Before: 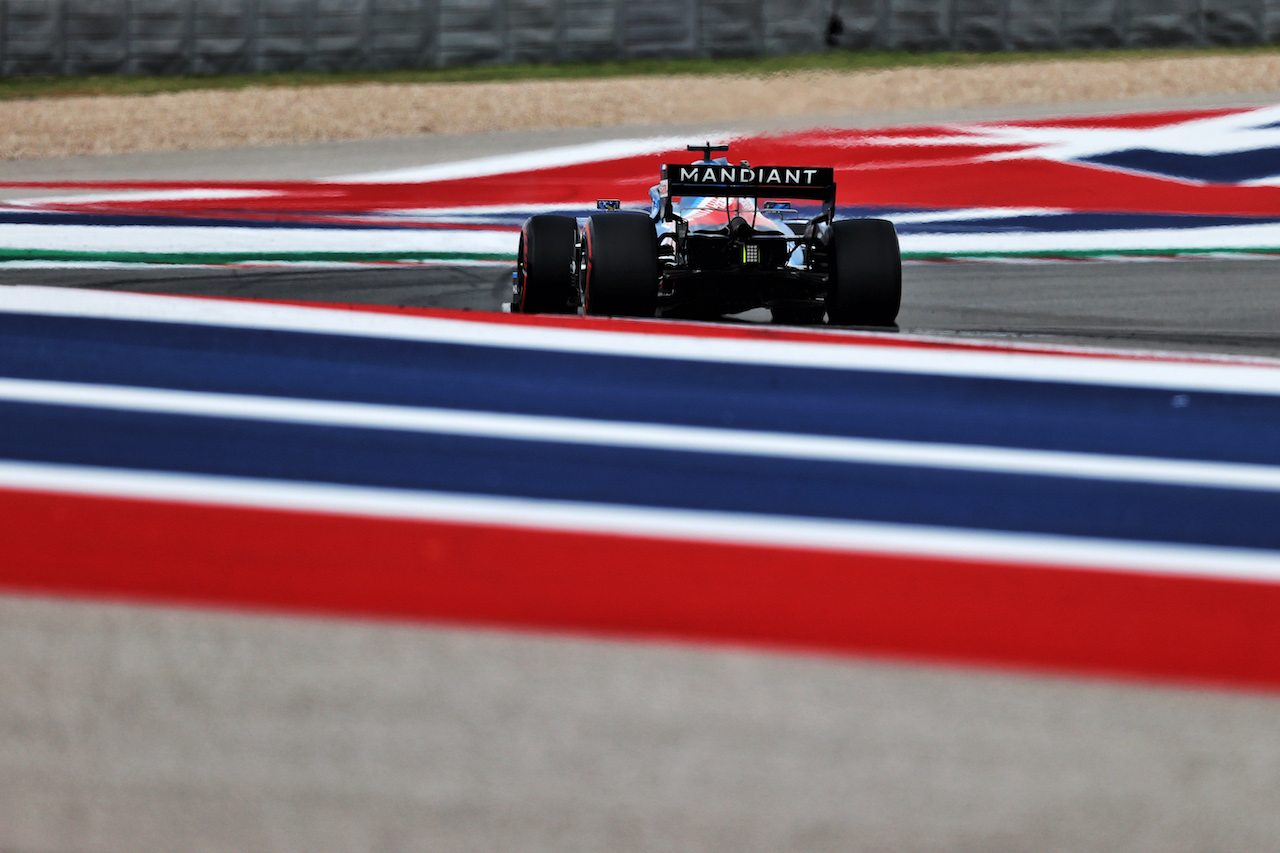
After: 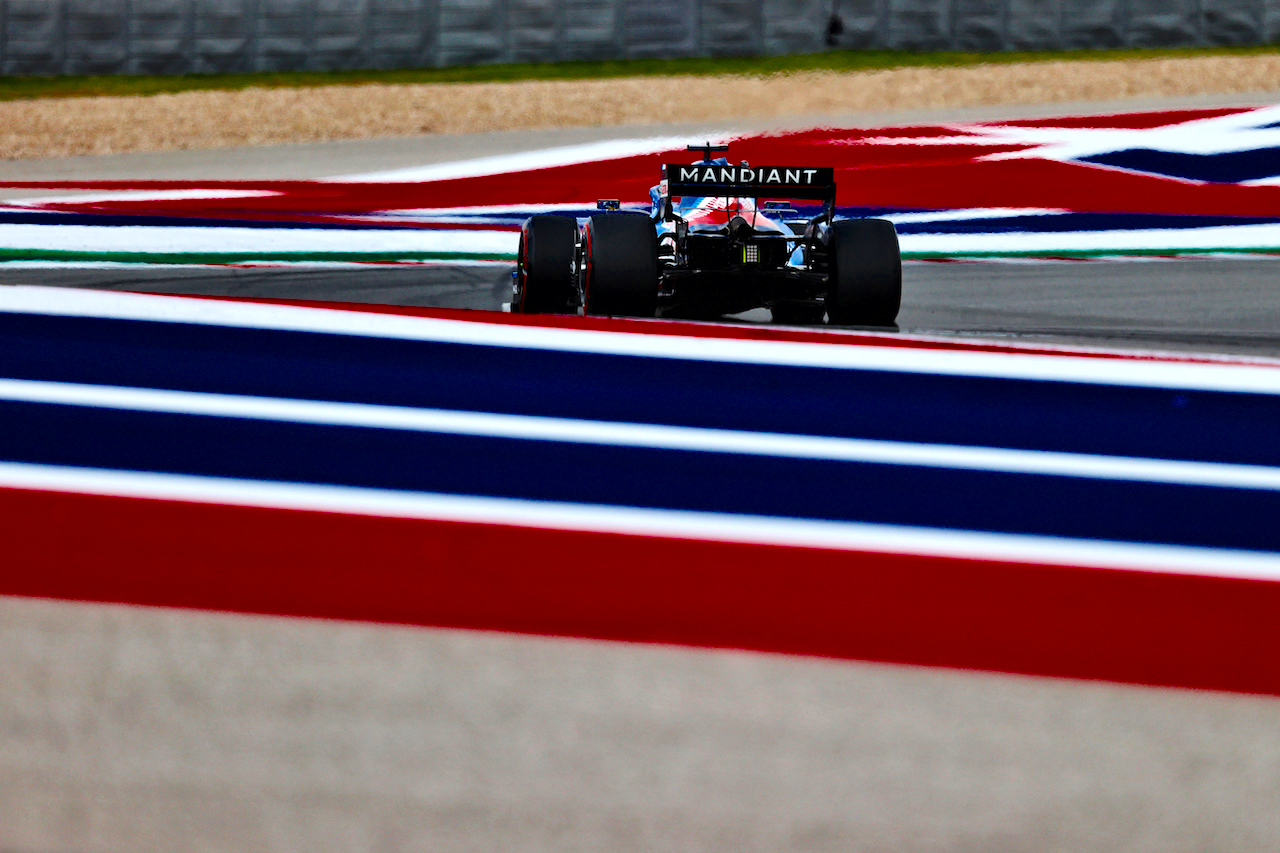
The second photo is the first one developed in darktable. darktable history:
color balance rgb: perceptual saturation grading › global saturation 36.962%, perceptual saturation grading › shadows 34.596%, perceptual brilliance grading › highlights 8.222%, perceptual brilliance grading › mid-tones 4.343%, perceptual brilliance grading › shadows 2.14%, global vibrance 16.484%, saturation formula JzAzBz (2021)
